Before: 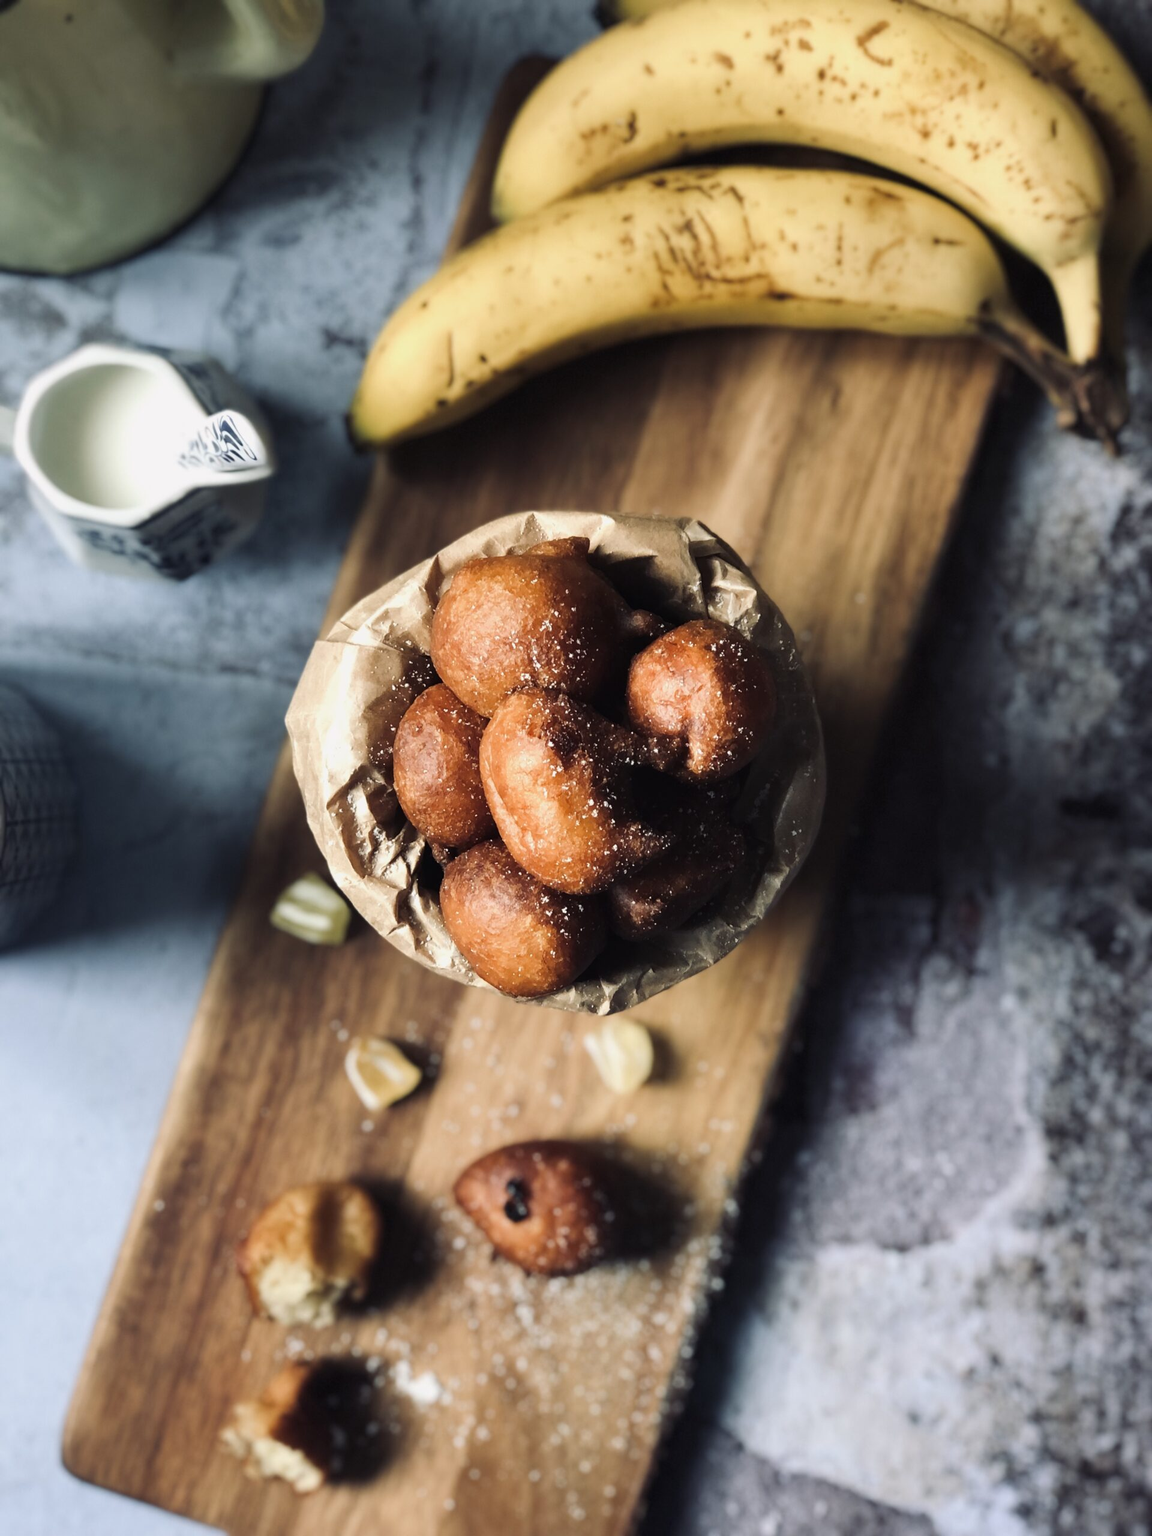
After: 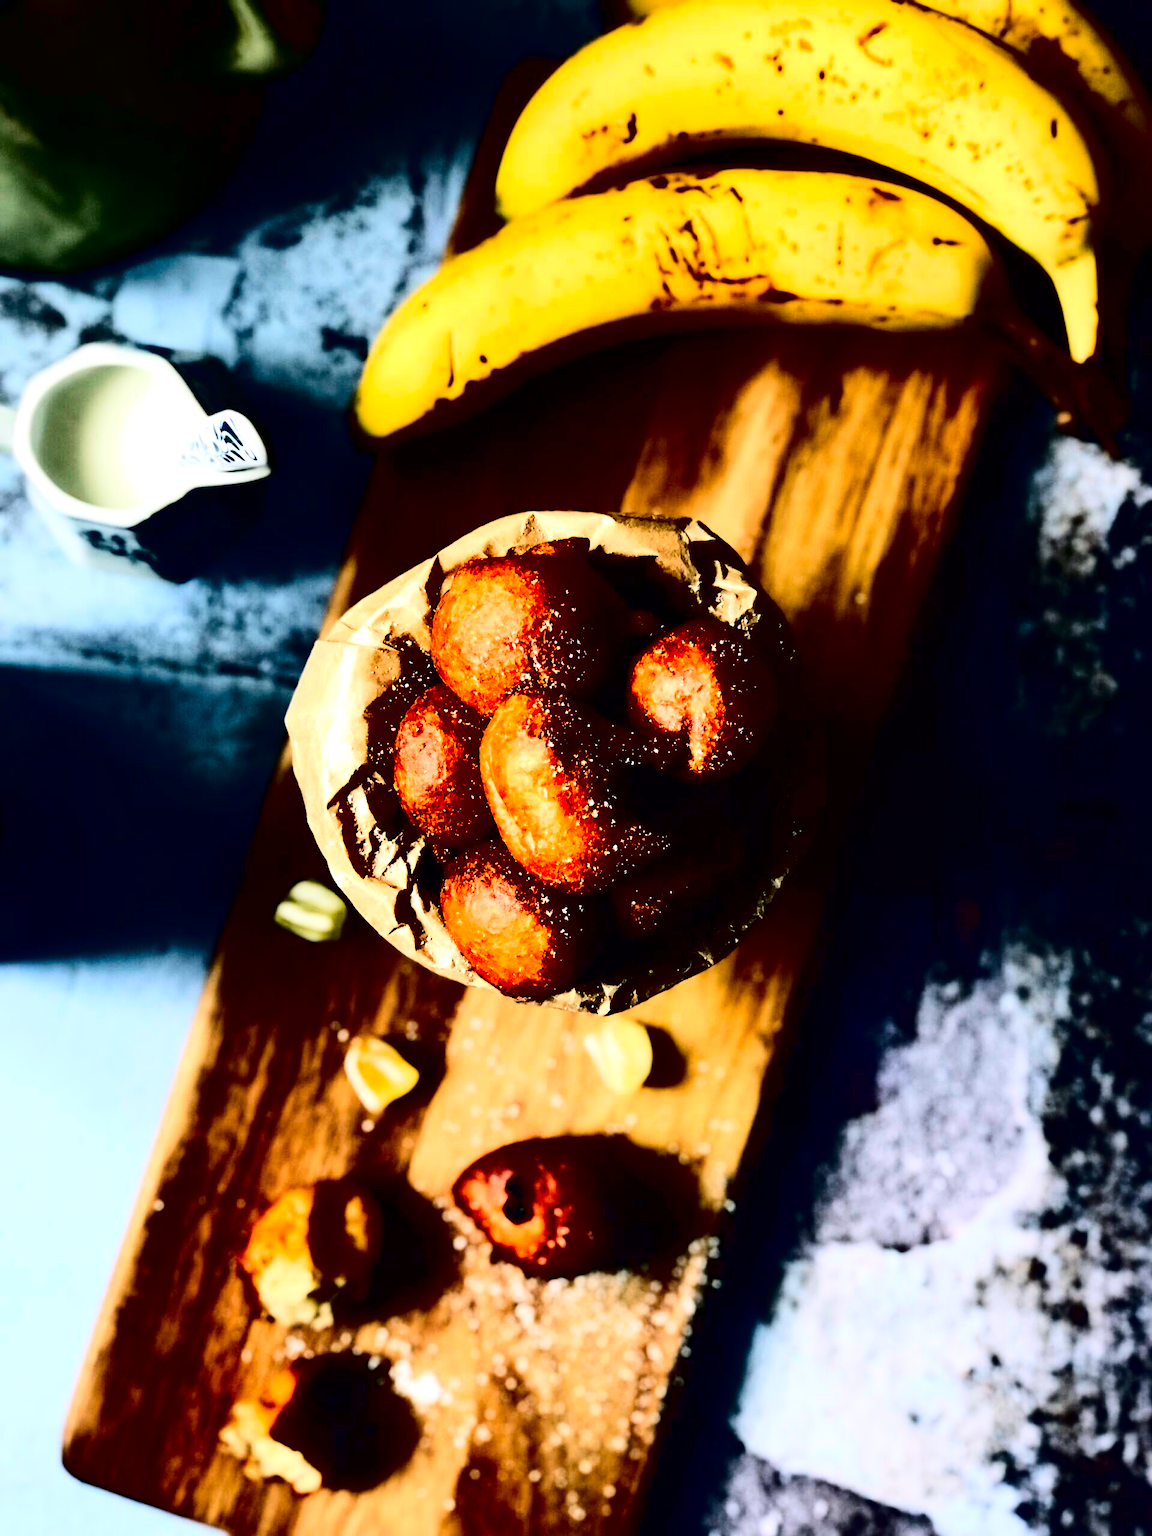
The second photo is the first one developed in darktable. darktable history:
contrast brightness saturation: contrast 0.77, brightness -1, saturation 1
tone equalizer: -8 EV -0.417 EV, -7 EV -0.389 EV, -6 EV -0.333 EV, -5 EV -0.222 EV, -3 EV 0.222 EV, -2 EV 0.333 EV, -1 EV 0.389 EV, +0 EV 0.417 EV, edges refinement/feathering 500, mask exposure compensation -1.57 EV, preserve details no
